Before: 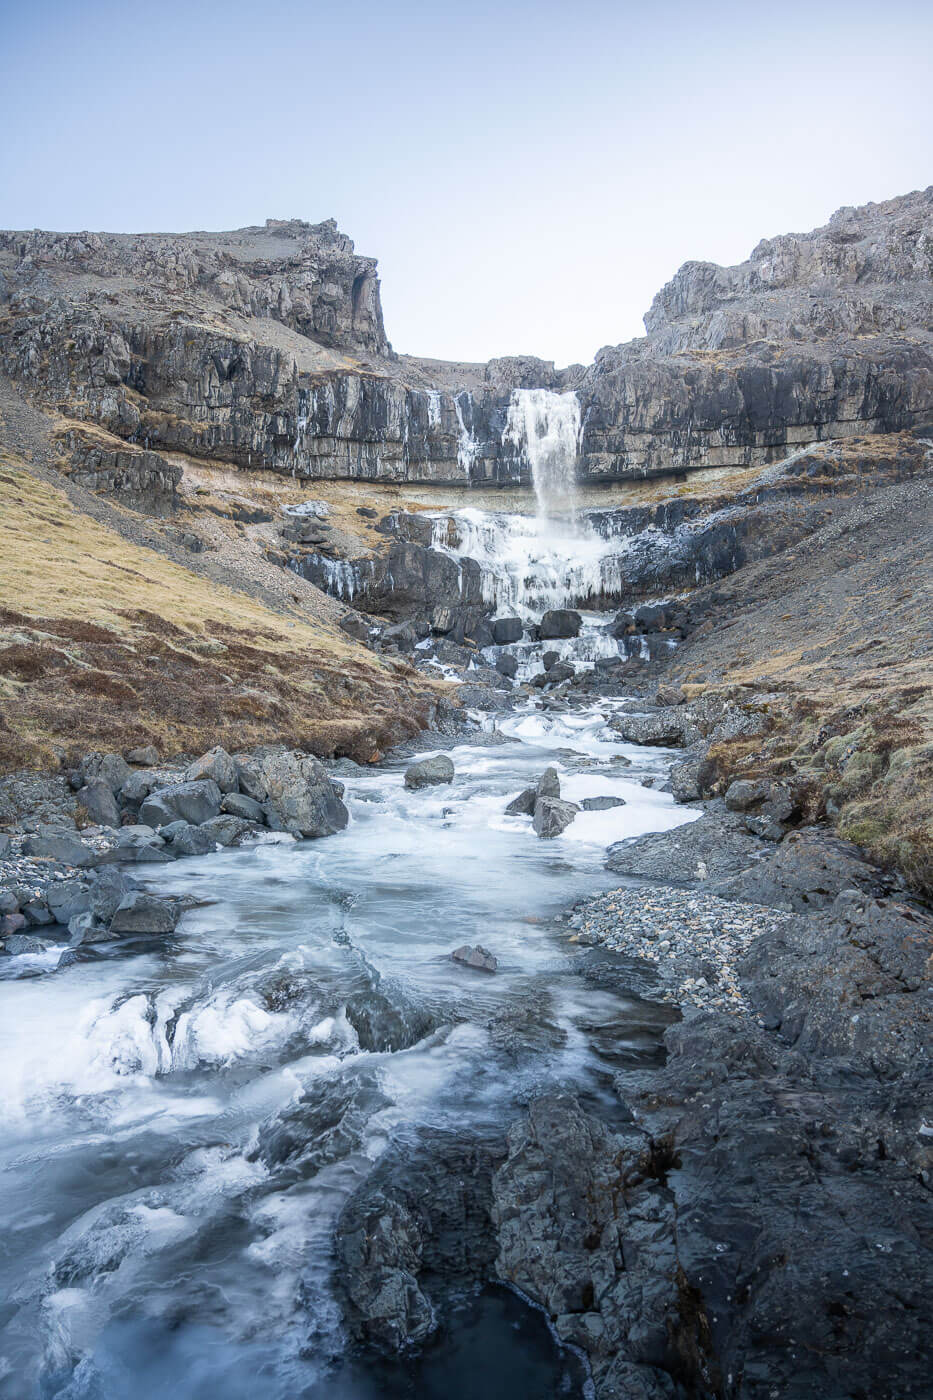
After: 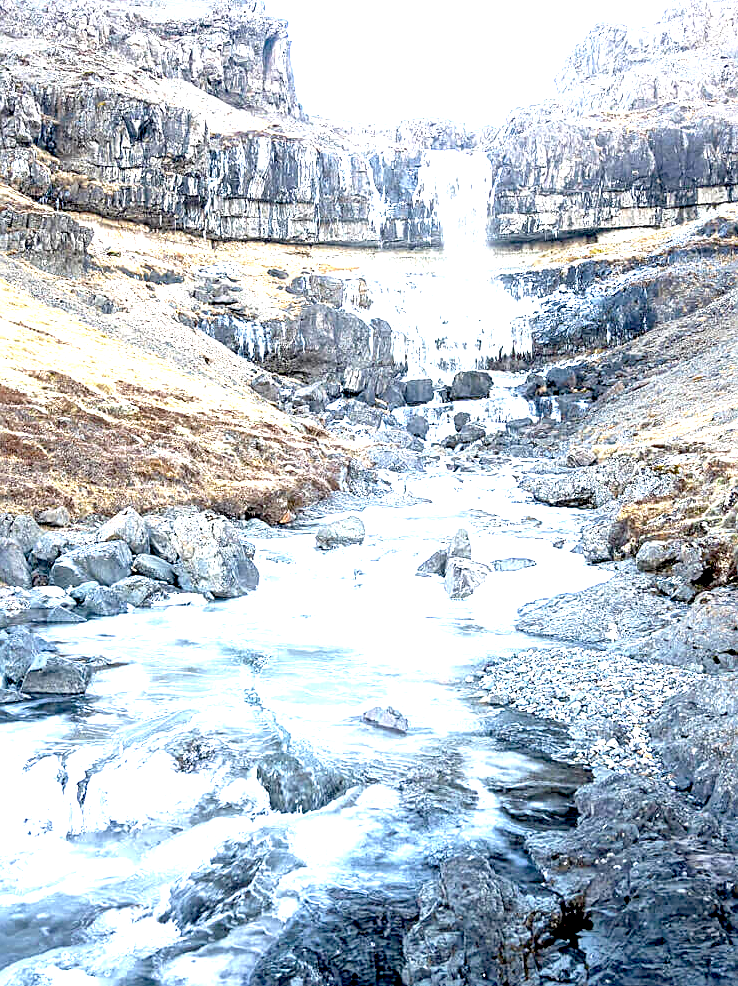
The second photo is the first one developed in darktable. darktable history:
sharpen: on, module defaults
exposure: black level correction 0.015, exposure 1.778 EV, compensate exposure bias true, compensate highlight preservation false
crop: left 9.624%, top 17.111%, right 11.205%, bottom 12.4%
